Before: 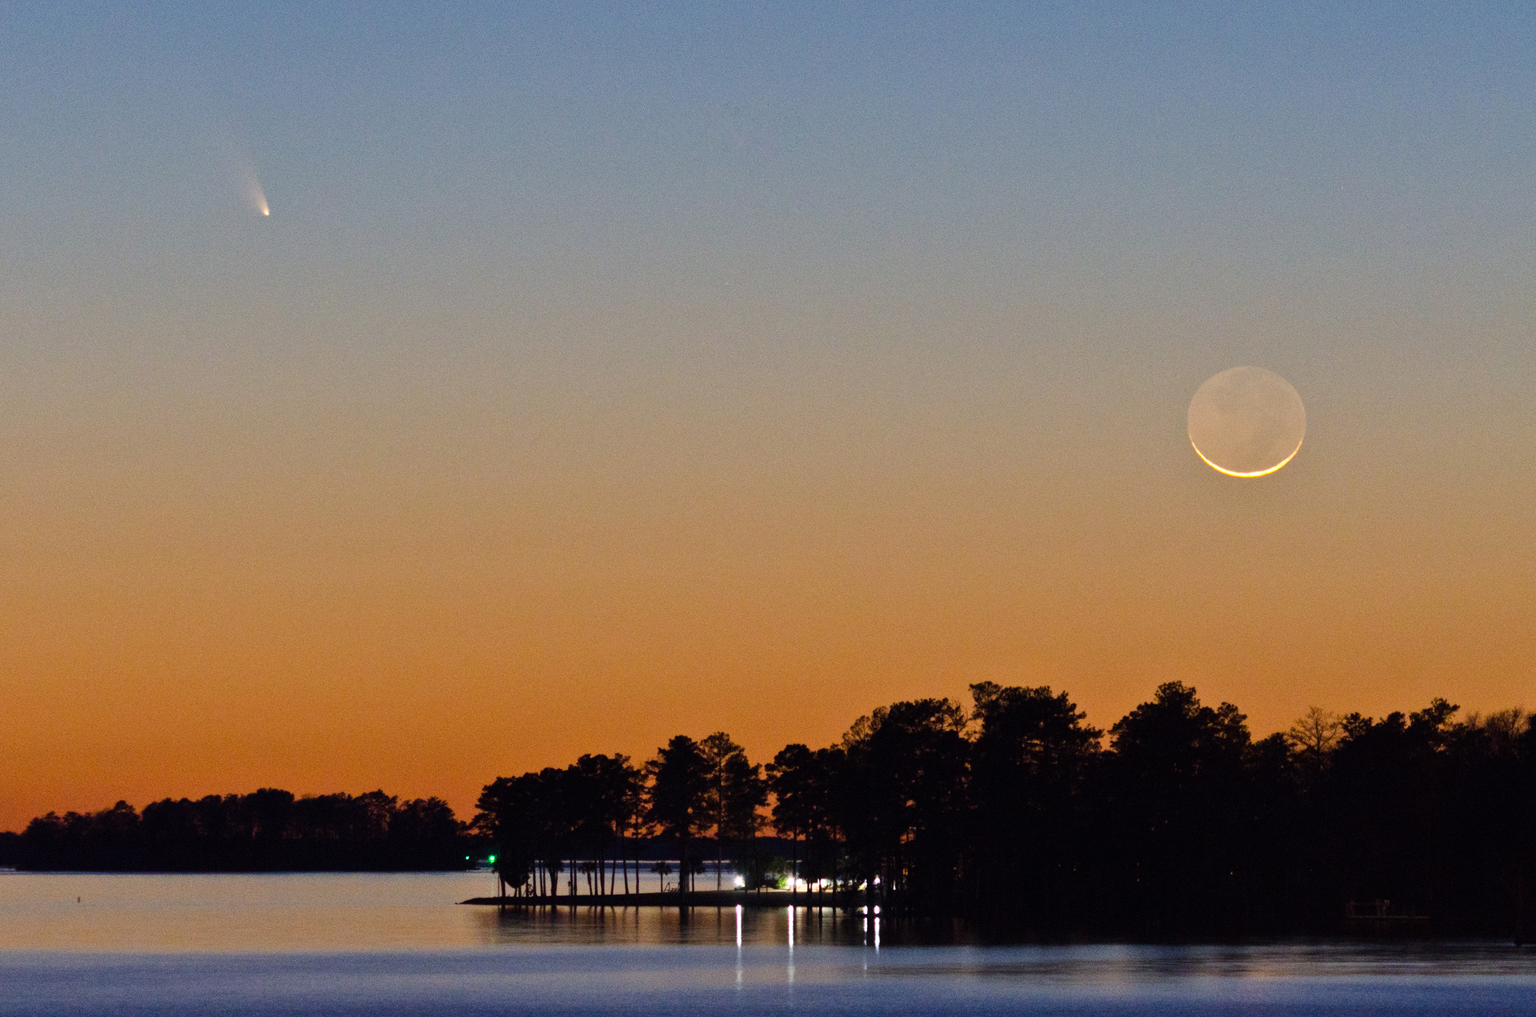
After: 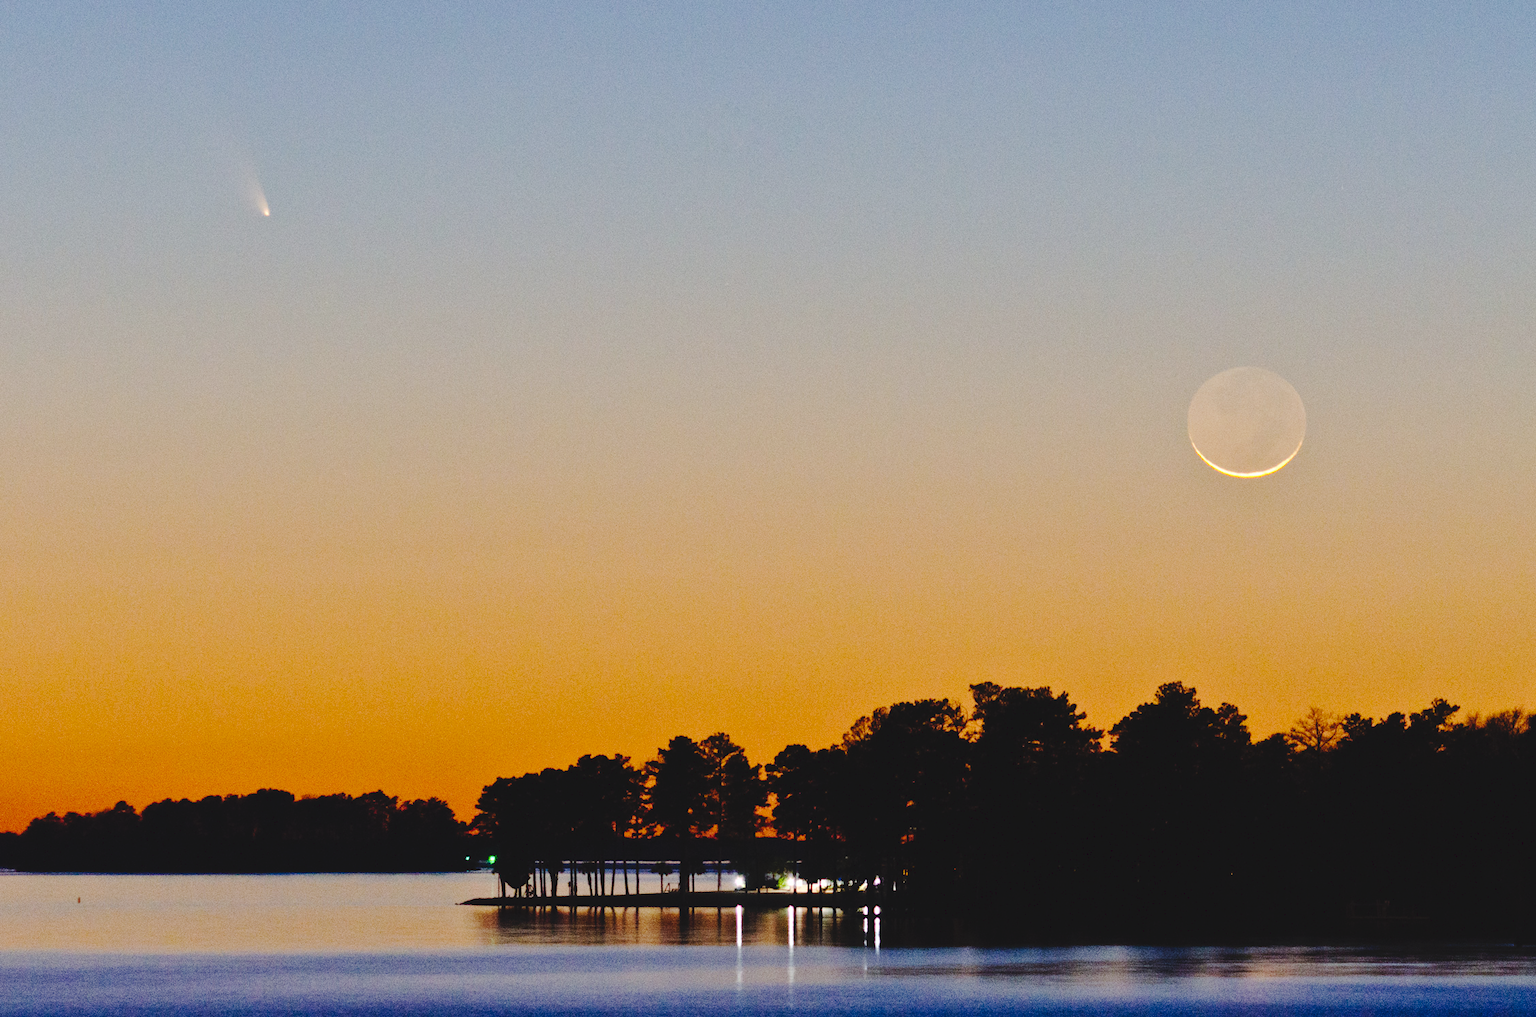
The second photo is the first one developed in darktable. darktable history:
tone curve: curves: ch0 [(0, 0) (0.003, 0.058) (0.011, 0.061) (0.025, 0.065) (0.044, 0.076) (0.069, 0.083) (0.1, 0.09) (0.136, 0.102) (0.177, 0.145) (0.224, 0.196) (0.277, 0.278) (0.335, 0.375) (0.399, 0.486) (0.468, 0.578) (0.543, 0.651) (0.623, 0.717) (0.709, 0.783) (0.801, 0.838) (0.898, 0.91) (1, 1)], preserve colors none
fill light: on, module defaults
